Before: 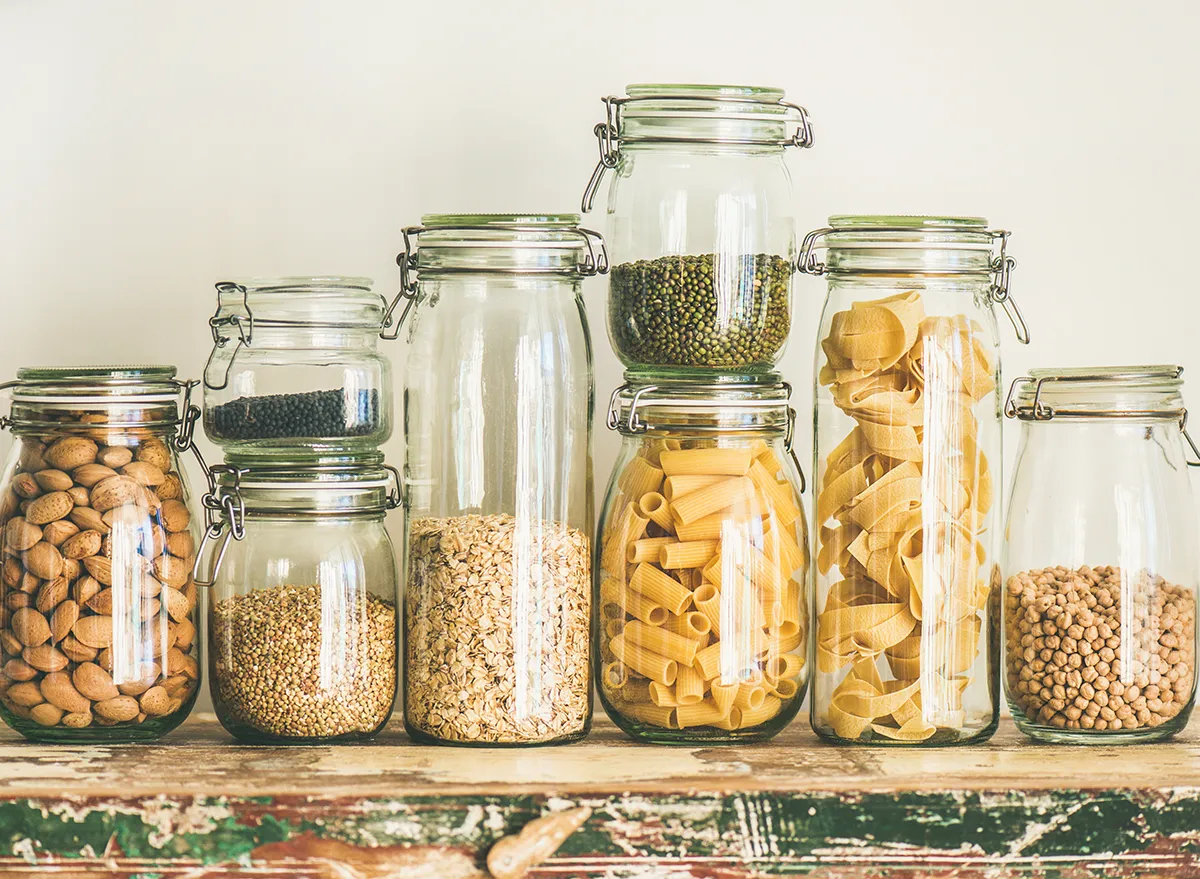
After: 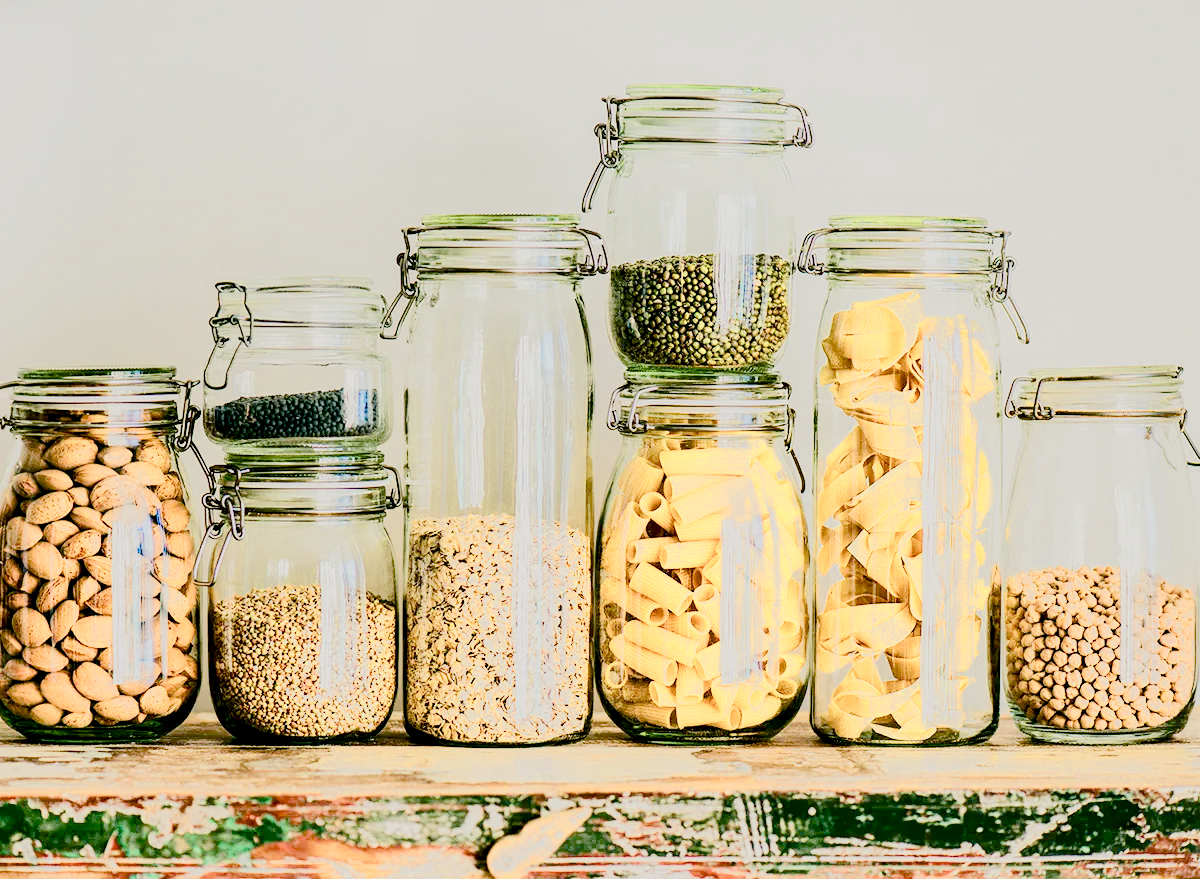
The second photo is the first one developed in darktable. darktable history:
color balance rgb: perceptual saturation grading › global saturation 20%, perceptual saturation grading › highlights -49.363%, perceptual saturation grading › shadows 24.296%, global vibrance -7.81%, contrast -12.448%, saturation formula JzAzBz (2021)
exposure: black level correction 0.044, exposure -0.23 EV, compensate exposure bias true, compensate highlight preservation false
tone equalizer: -7 EV 0.157 EV, -6 EV 0.571 EV, -5 EV 1.17 EV, -4 EV 1.3 EV, -3 EV 1.14 EV, -2 EV 0.6 EV, -1 EV 0.149 EV, edges refinement/feathering 500, mask exposure compensation -1.57 EV, preserve details no
